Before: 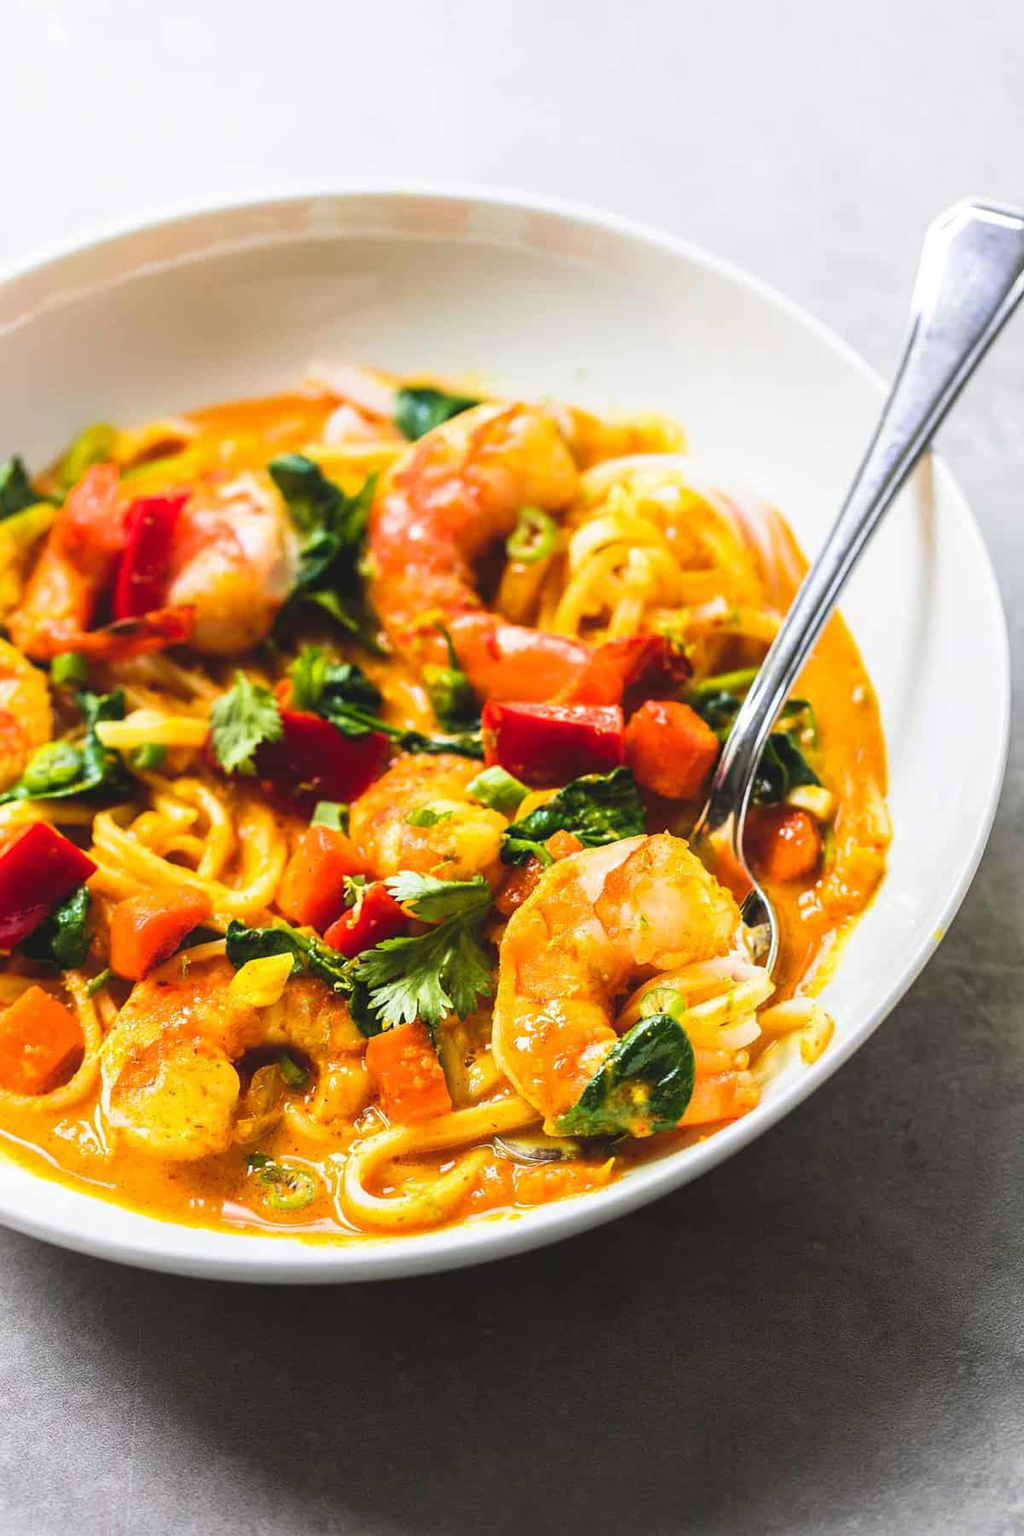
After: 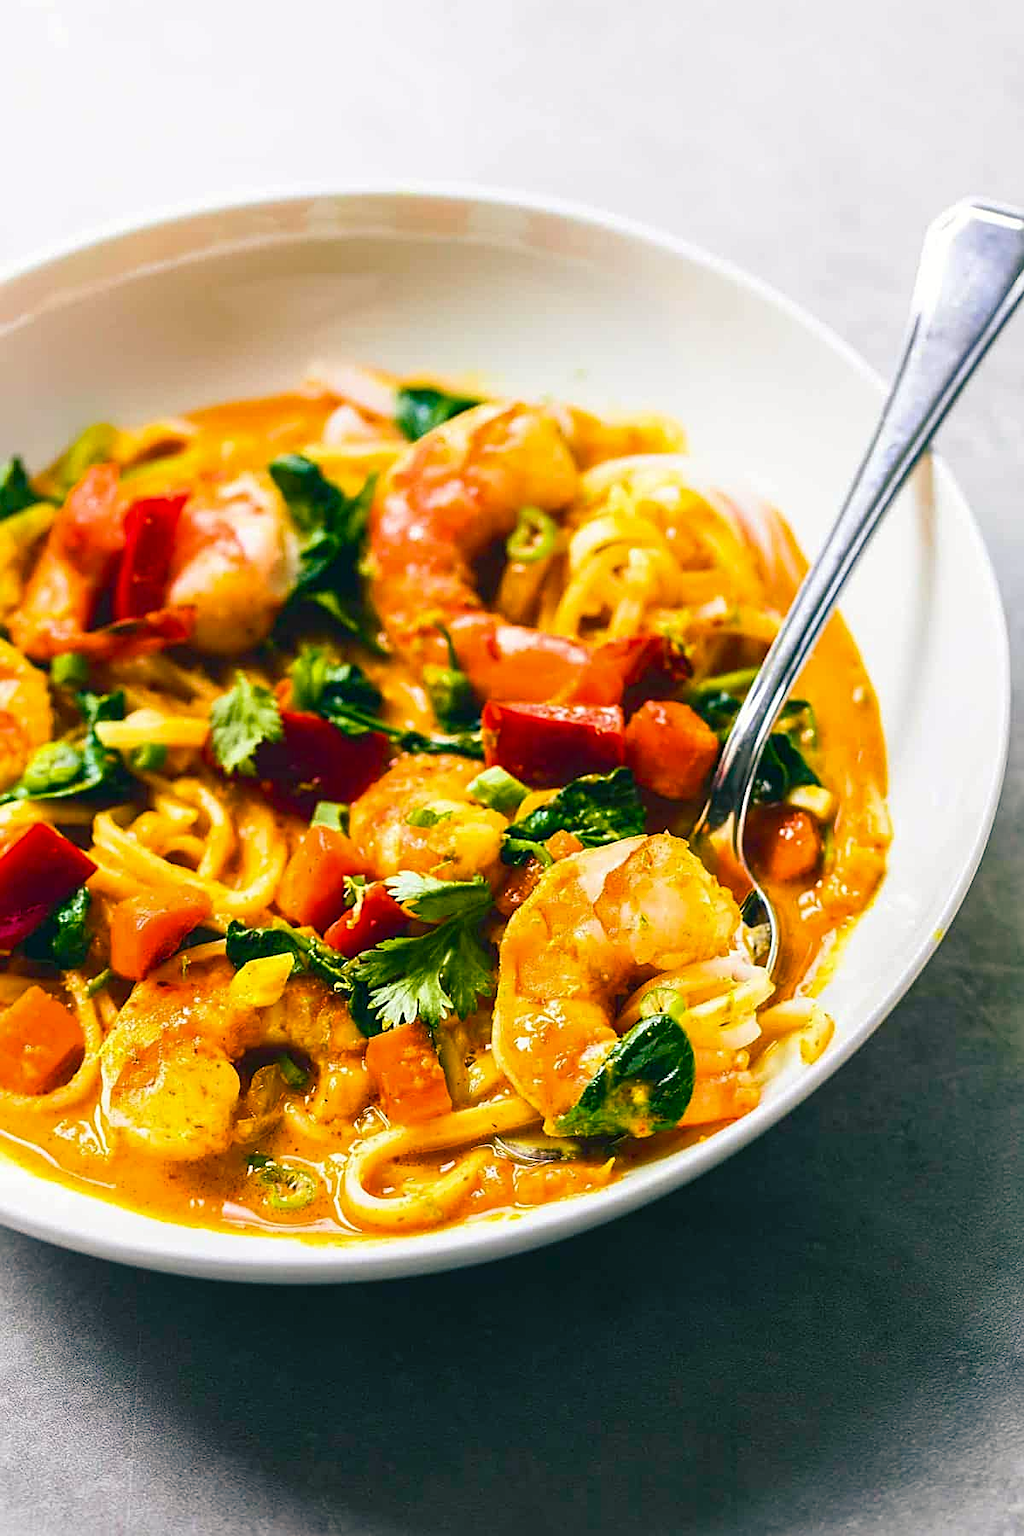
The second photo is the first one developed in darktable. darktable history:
sharpen: on, module defaults
color balance rgb: shadows lift › luminance -28.577%, shadows lift › chroma 10.118%, shadows lift › hue 231.69°, power › luminance -3.785%, power › chroma 0.572%, power › hue 40.33°, perceptual saturation grading › global saturation 20%, perceptual saturation grading › highlights -24.809%, perceptual saturation grading › shadows 49.567%, global vibrance 20%
